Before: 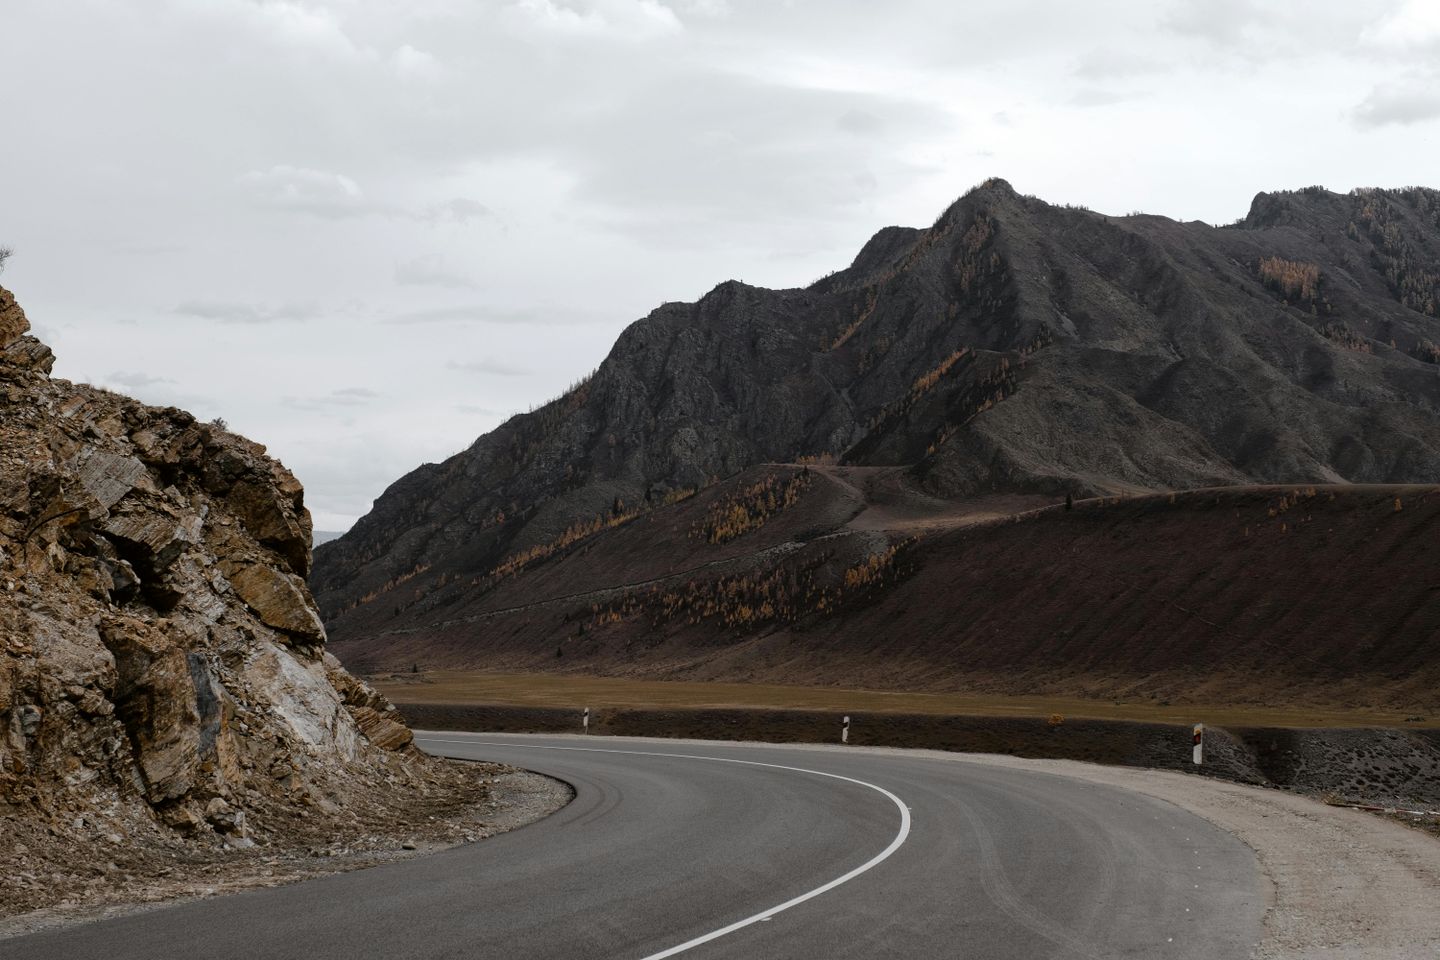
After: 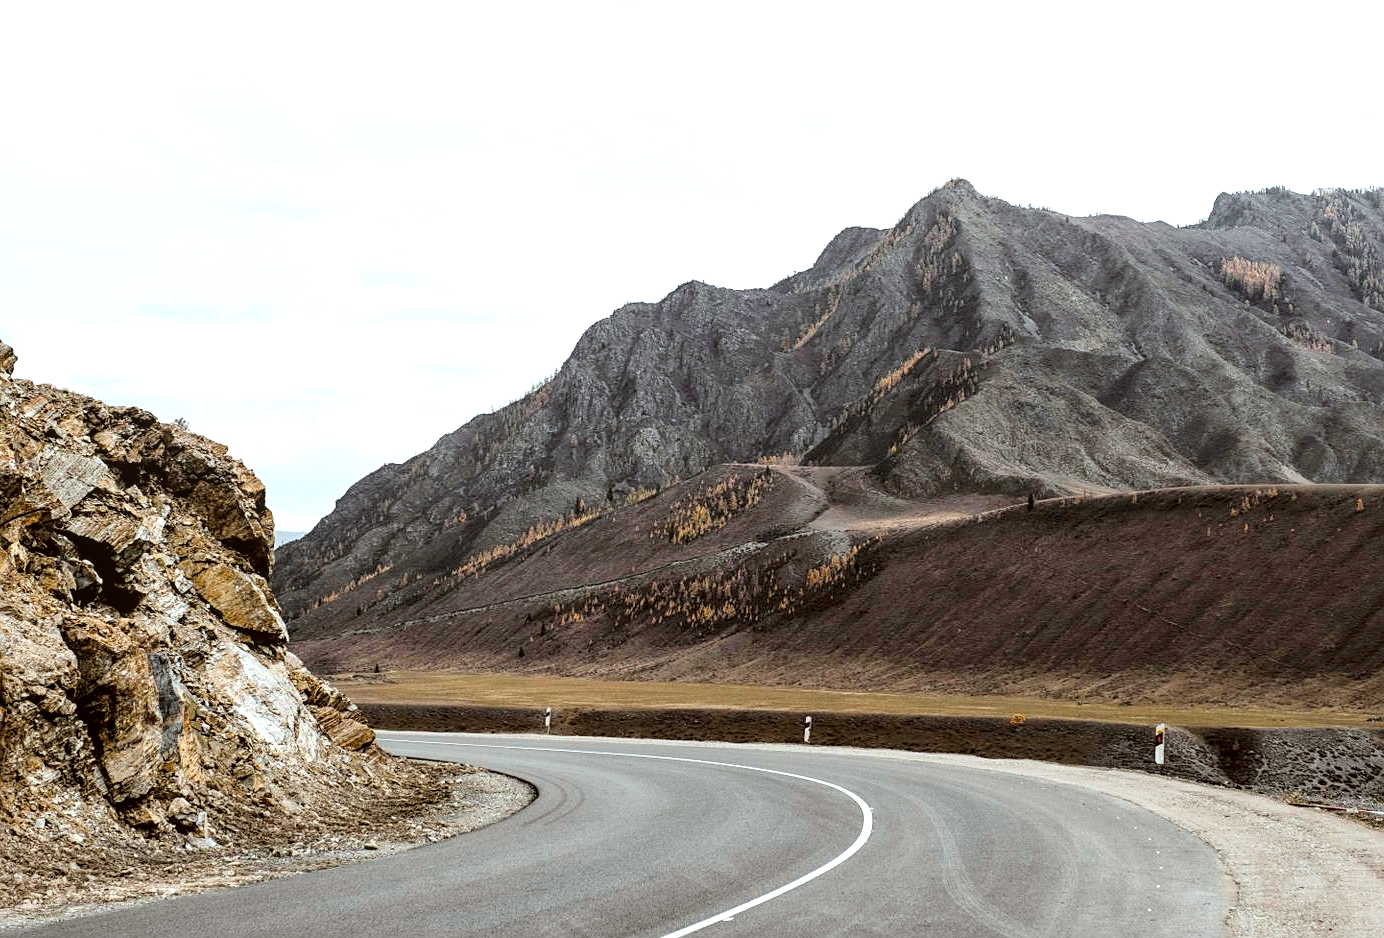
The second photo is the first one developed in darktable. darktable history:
color correction: highlights a* -5.02, highlights b* -3.72, shadows a* 3.75, shadows b* 4.1
local contrast: on, module defaults
contrast equalizer: octaves 7, y [[0.514, 0.573, 0.581, 0.508, 0.5, 0.5], [0.5 ×6], [0.5 ×6], [0 ×6], [0 ×6]]
sharpen: amount 0.499
exposure: black level correction 0, exposure 1.001 EV, compensate highlight preservation false
tone curve: curves: ch0 [(0, 0) (0.003, 0.004) (0.011, 0.015) (0.025, 0.033) (0.044, 0.058) (0.069, 0.091) (0.1, 0.131) (0.136, 0.179) (0.177, 0.233) (0.224, 0.296) (0.277, 0.364) (0.335, 0.434) (0.399, 0.511) (0.468, 0.584) (0.543, 0.656) (0.623, 0.729) (0.709, 0.799) (0.801, 0.874) (0.898, 0.936) (1, 1)], color space Lab, independent channels, preserve colors none
color balance rgb: perceptual saturation grading › global saturation 25.399%
crop and rotate: left 2.65%, right 1.233%, bottom 2.208%
